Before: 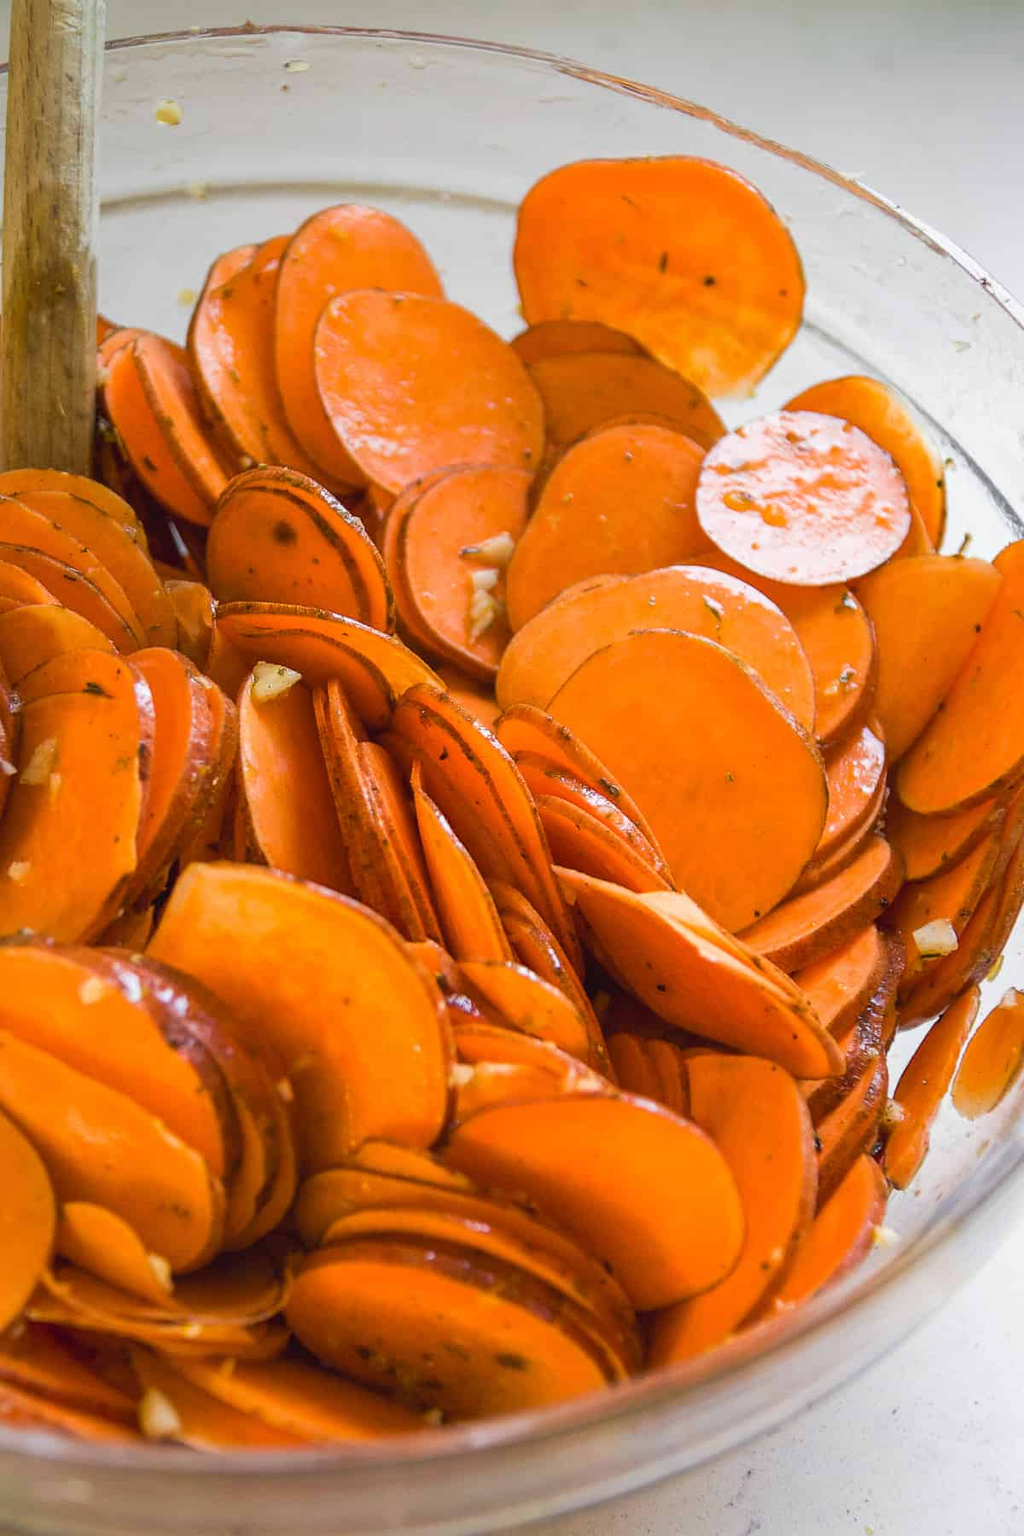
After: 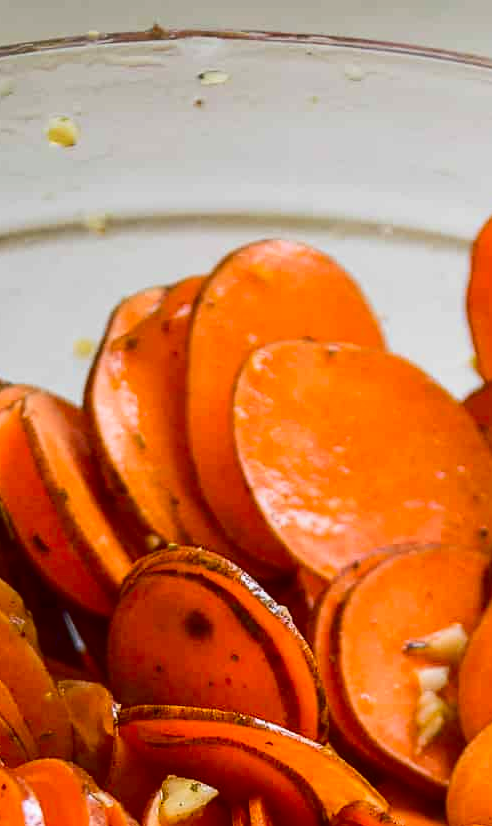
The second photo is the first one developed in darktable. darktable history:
contrast brightness saturation: contrast 0.193, brightness -0.11, saturation 0.206
crop and rotate: left 11.302%, top 0.054%, right 47.691%, bottom 54.002%
